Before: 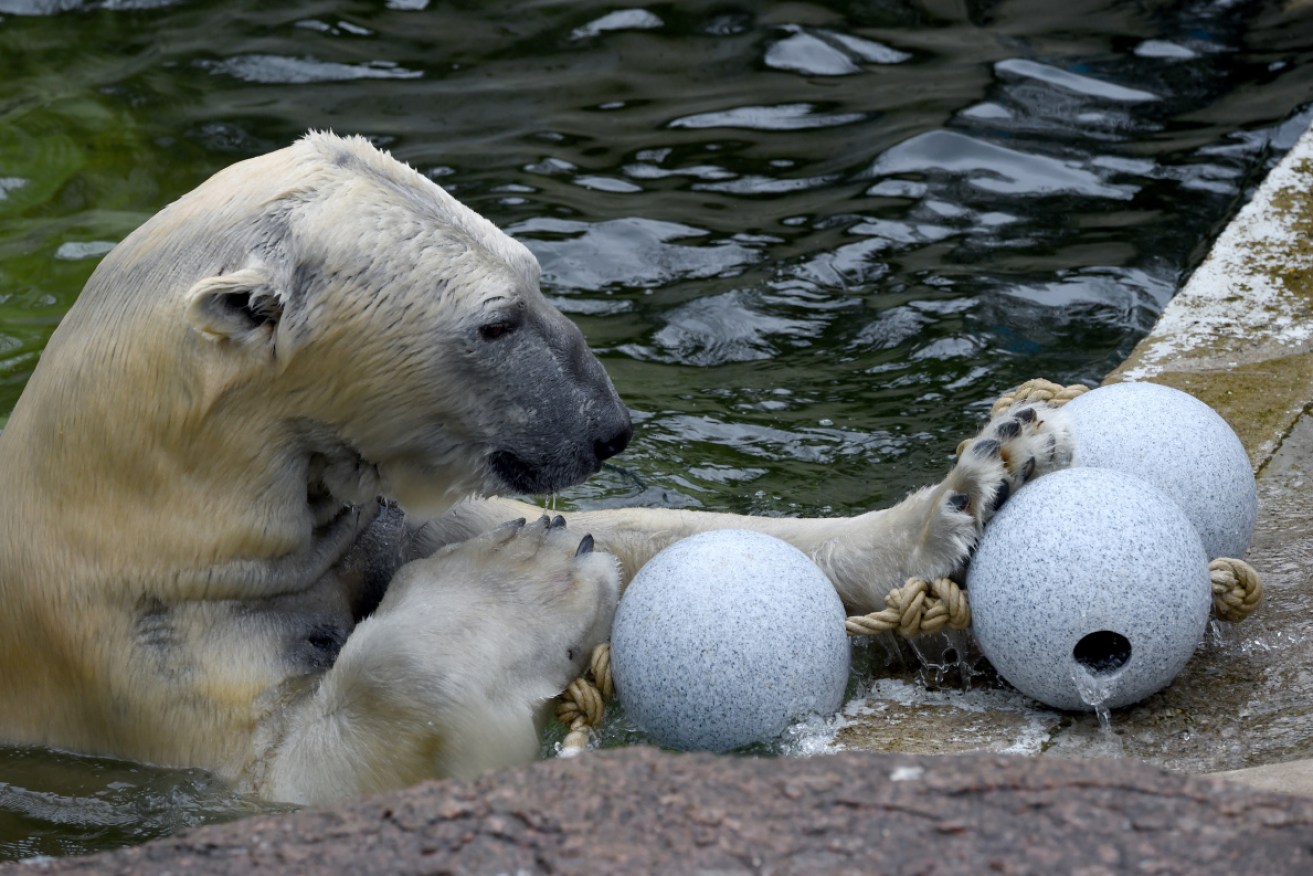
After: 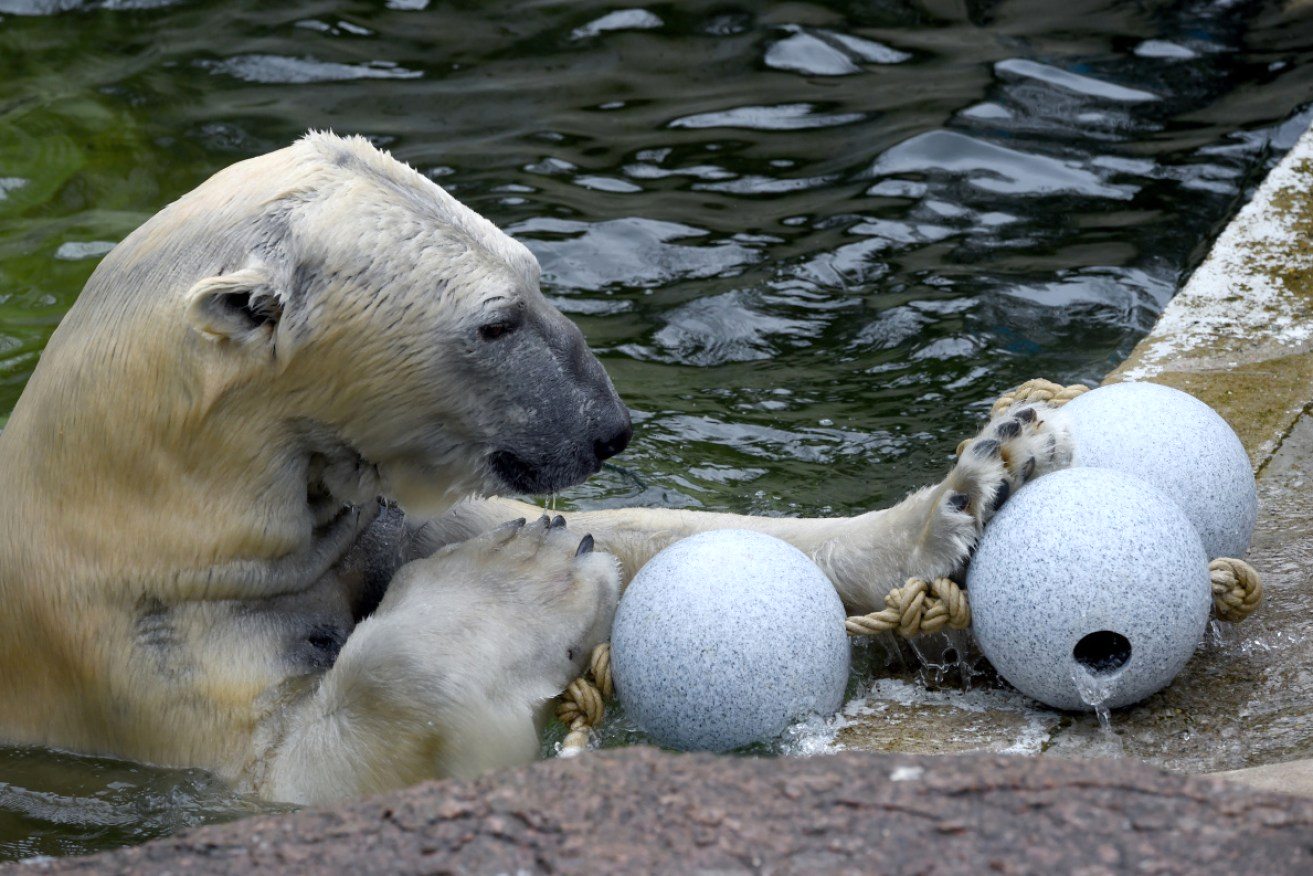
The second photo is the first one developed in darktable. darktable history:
bloom: size 9%, threshold 100%, strength 7%
exposure: exposure 0.178 EV, compensate exposure bias true, compensate highlight preservation false
